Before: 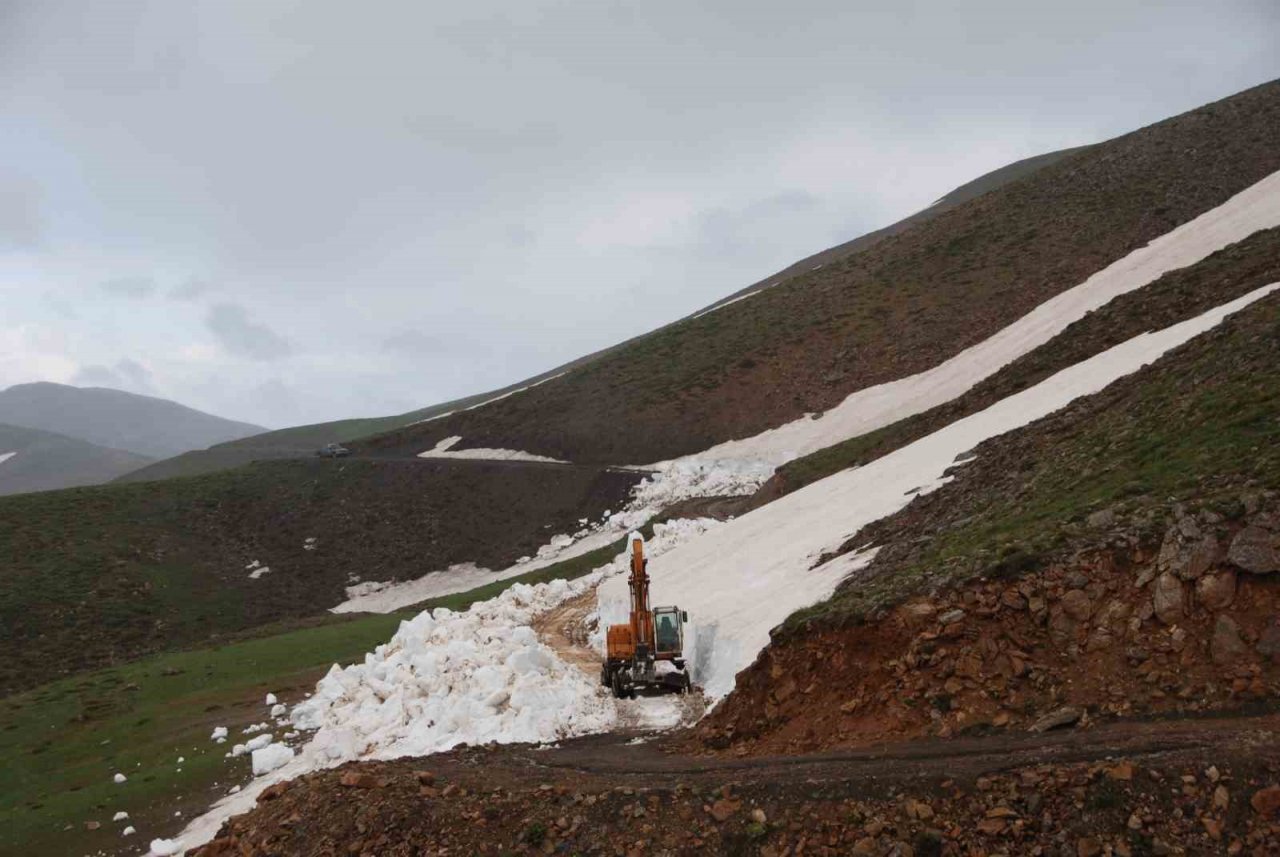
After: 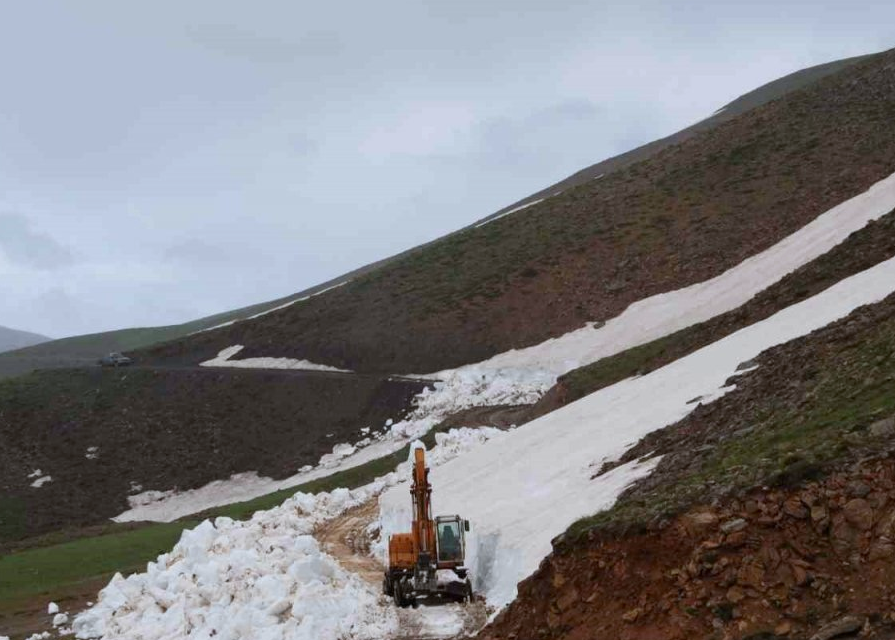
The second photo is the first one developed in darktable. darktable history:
crop and rotate: left 17.046%, top 10.659%, right 12.989%, bottom 14.553%
exposure: black level correction 0.001, compensate highlight preservation false
white balance: red 0.967, blue 1.049
